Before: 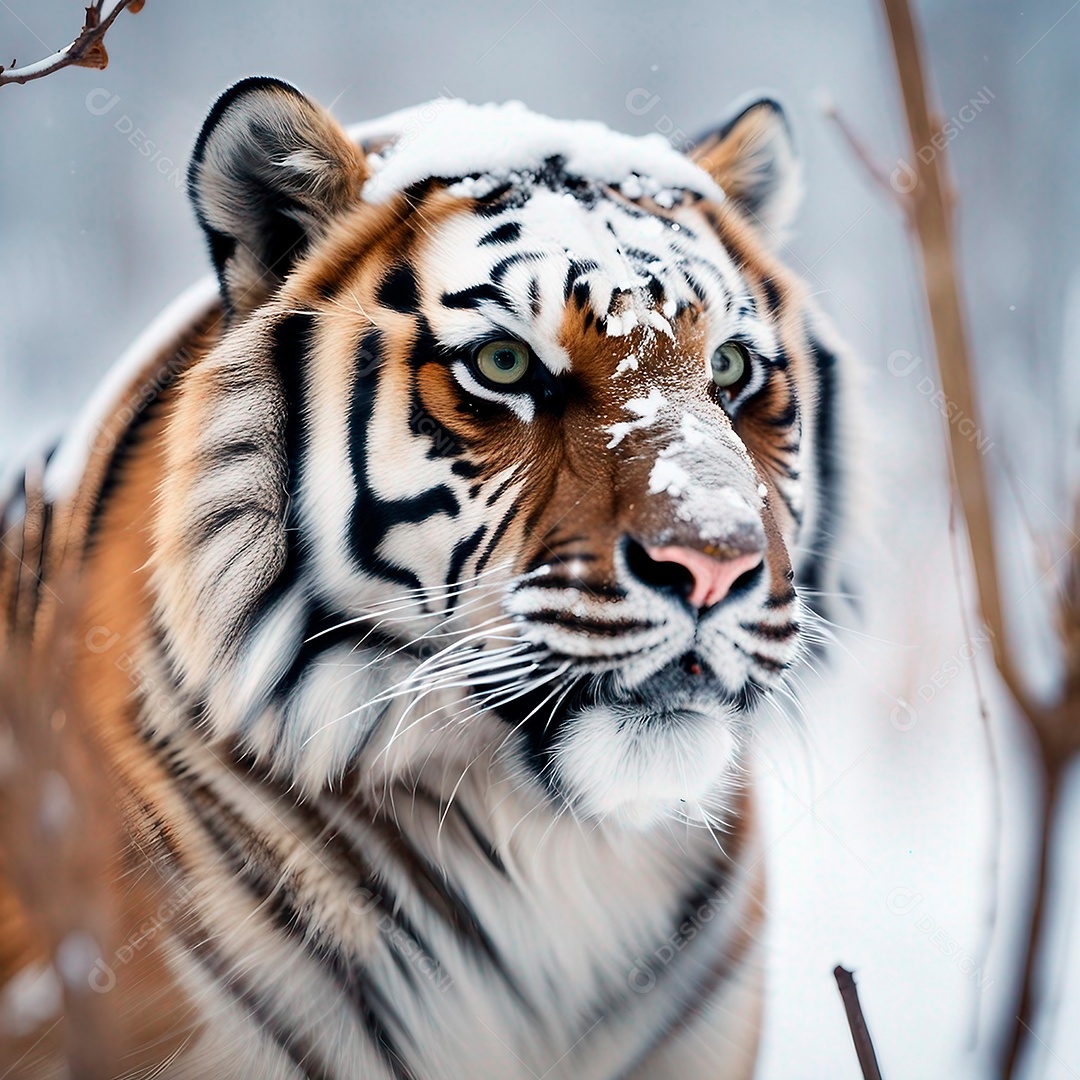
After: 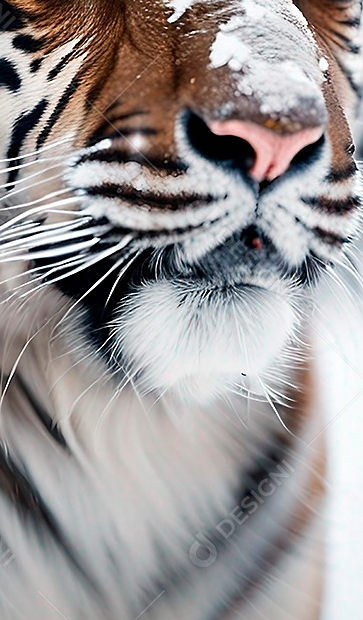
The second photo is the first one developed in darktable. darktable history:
sharpen: on, module defaults
crop: left 40.706%, top 39.447%, right 25.604%, bottom 3.107%
